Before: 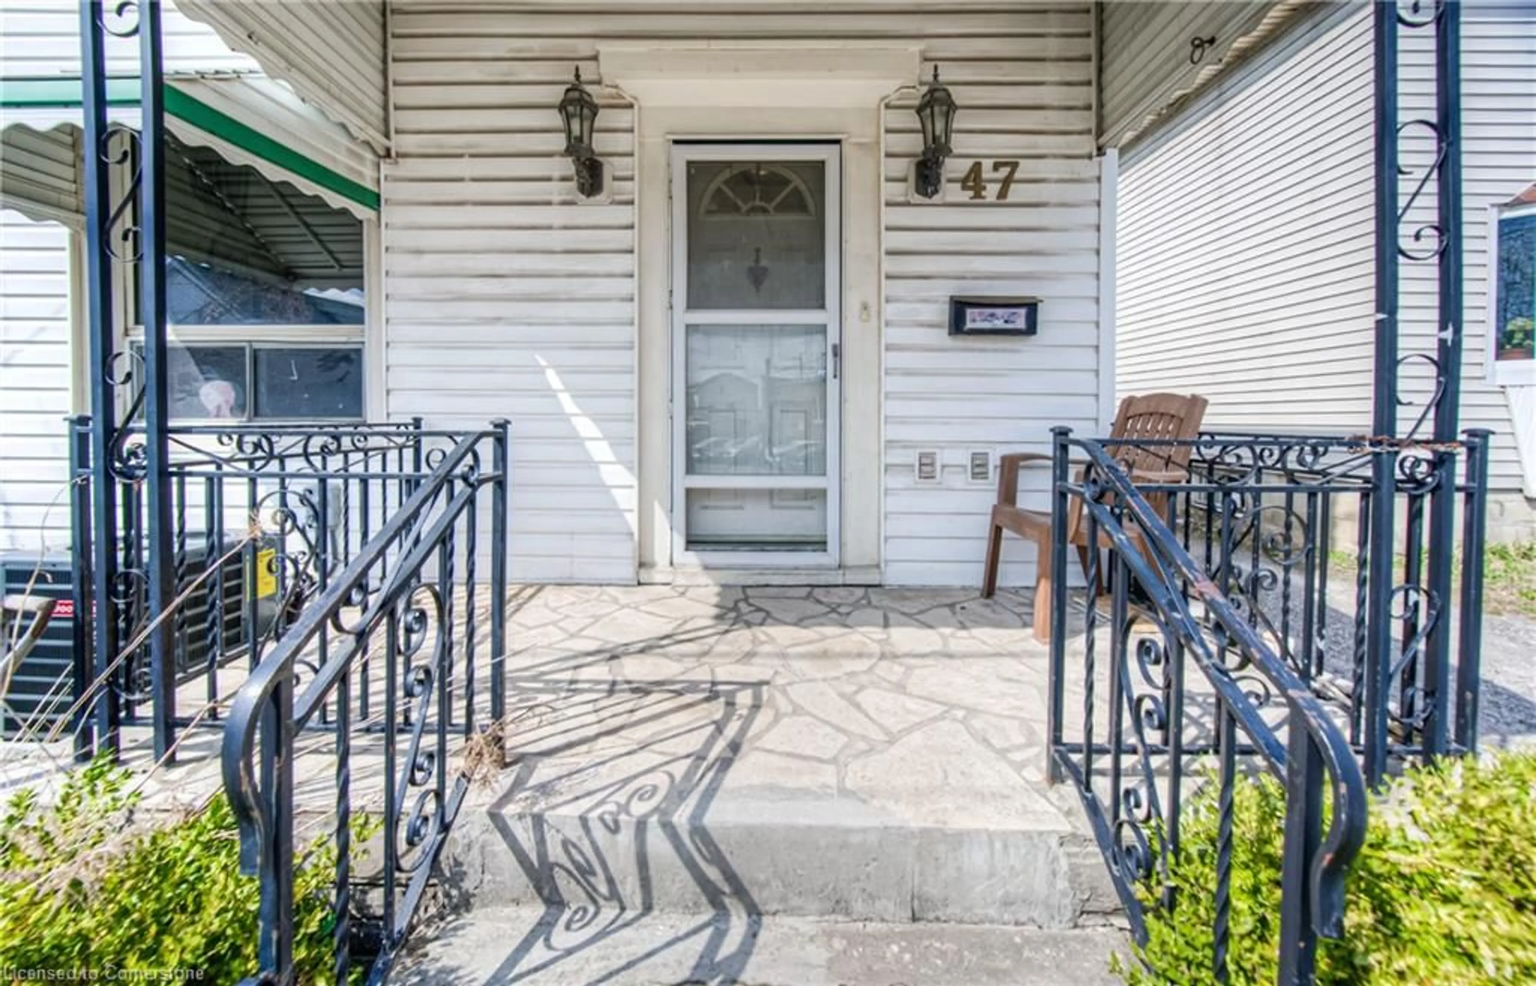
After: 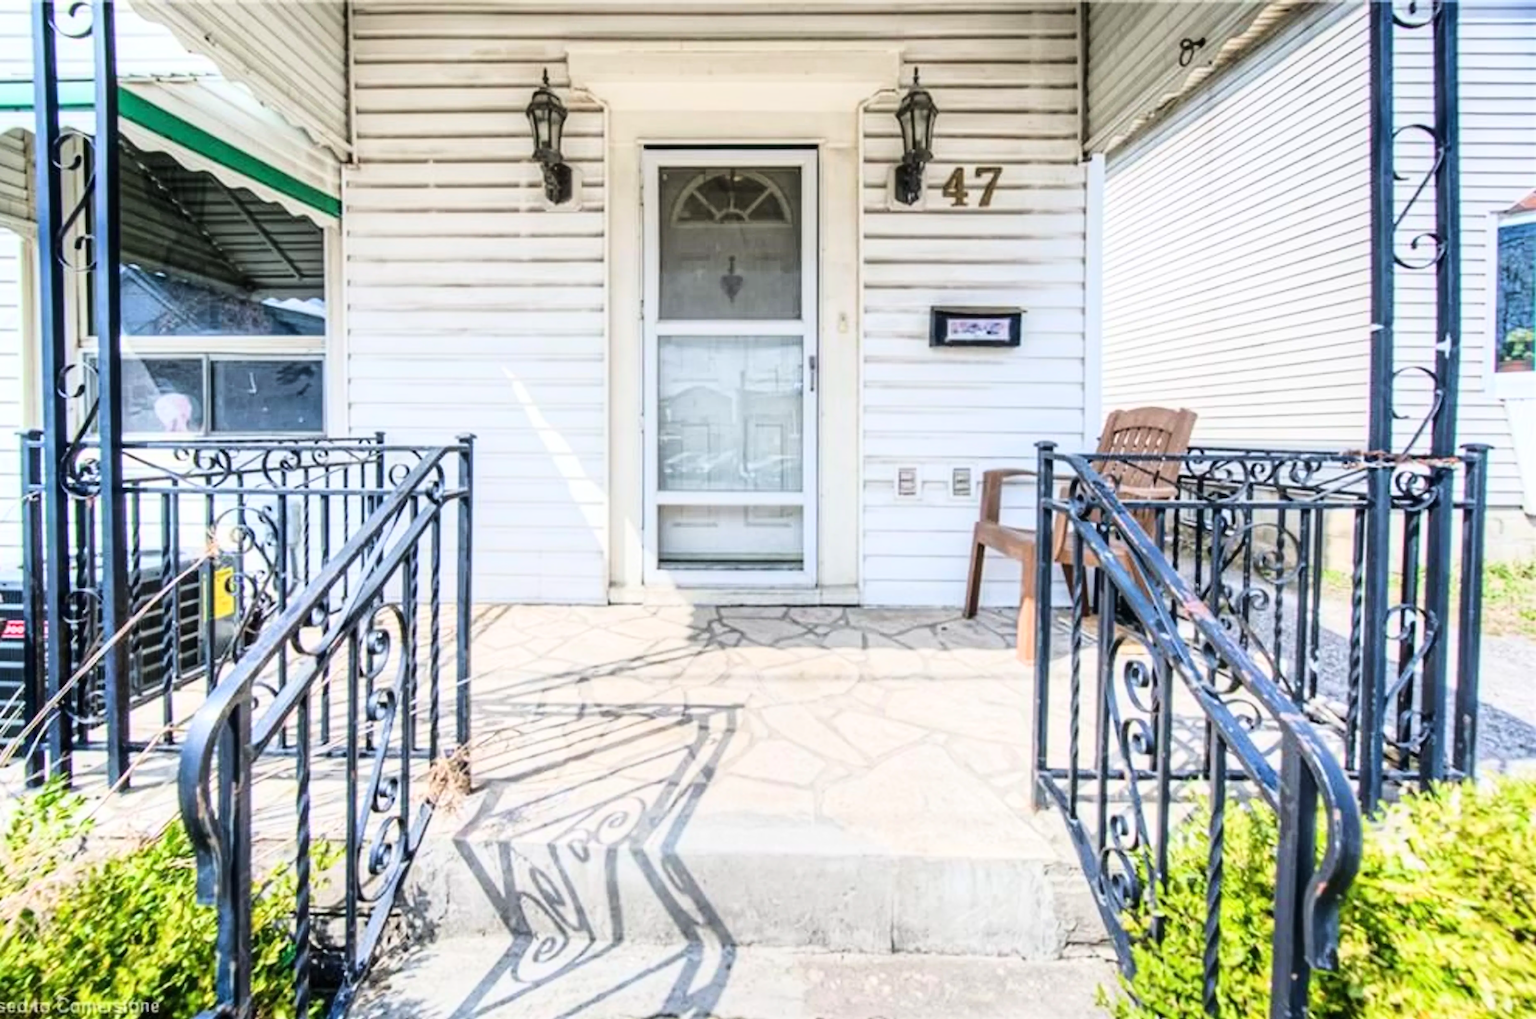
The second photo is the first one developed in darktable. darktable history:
crop and rotate: left 3.276%
base curve: curves: ch0 [(0, 0) (0.028, 0.03) (0.121, 0.232) (0.46, 0.748) (0.859, 0.968) (1, 1)]
